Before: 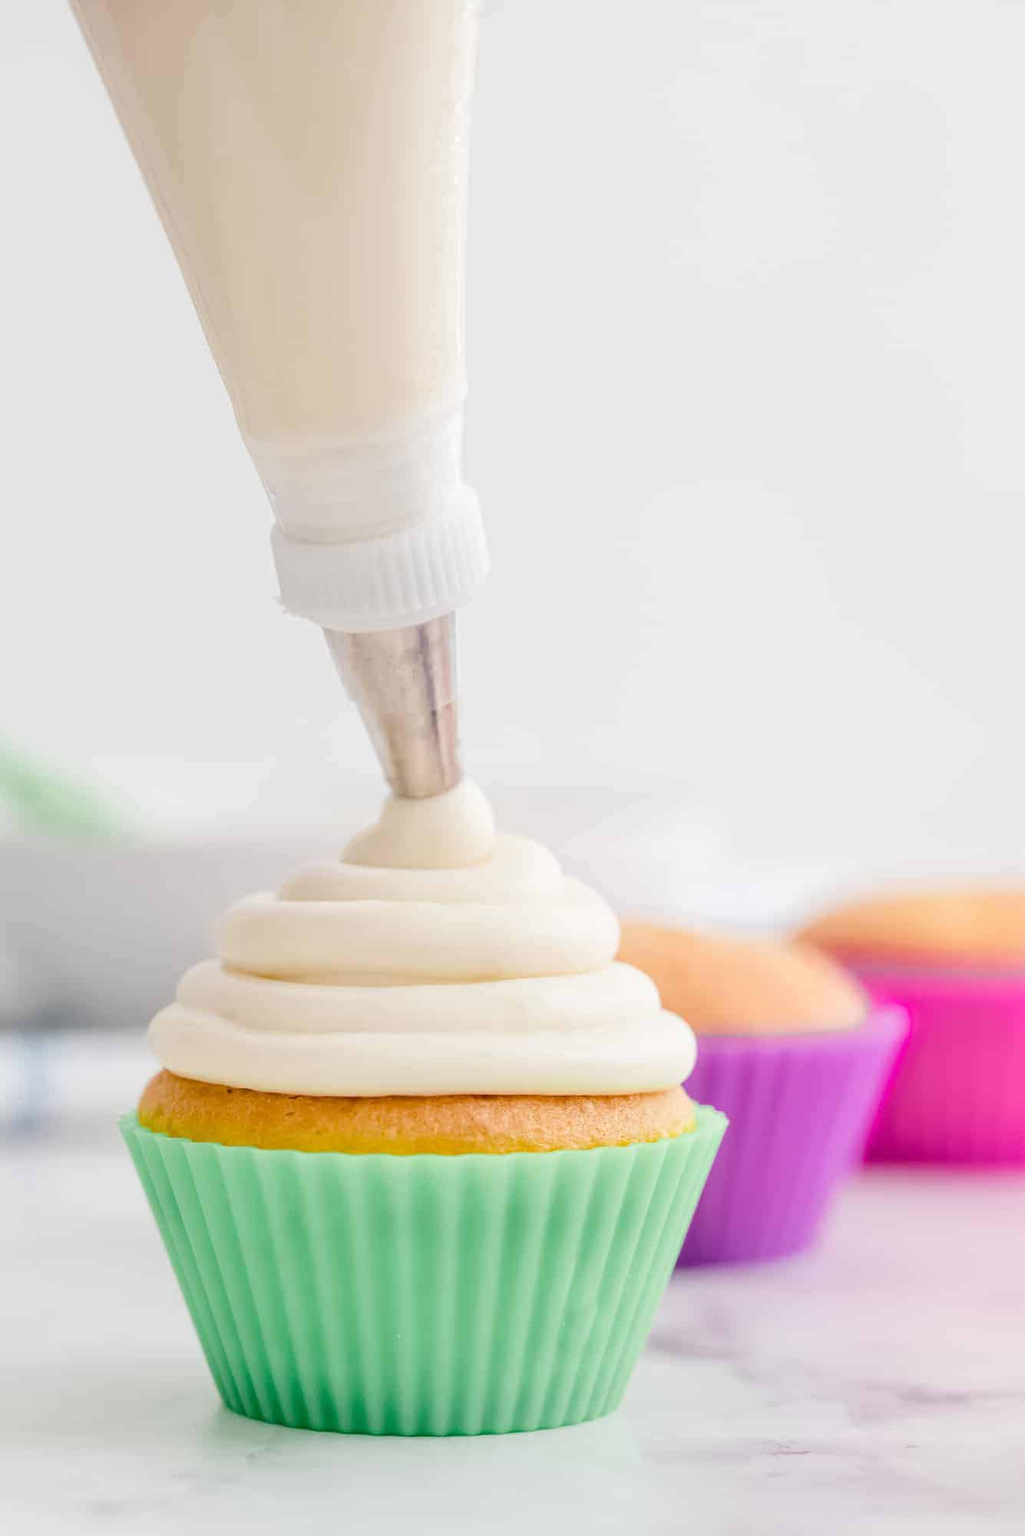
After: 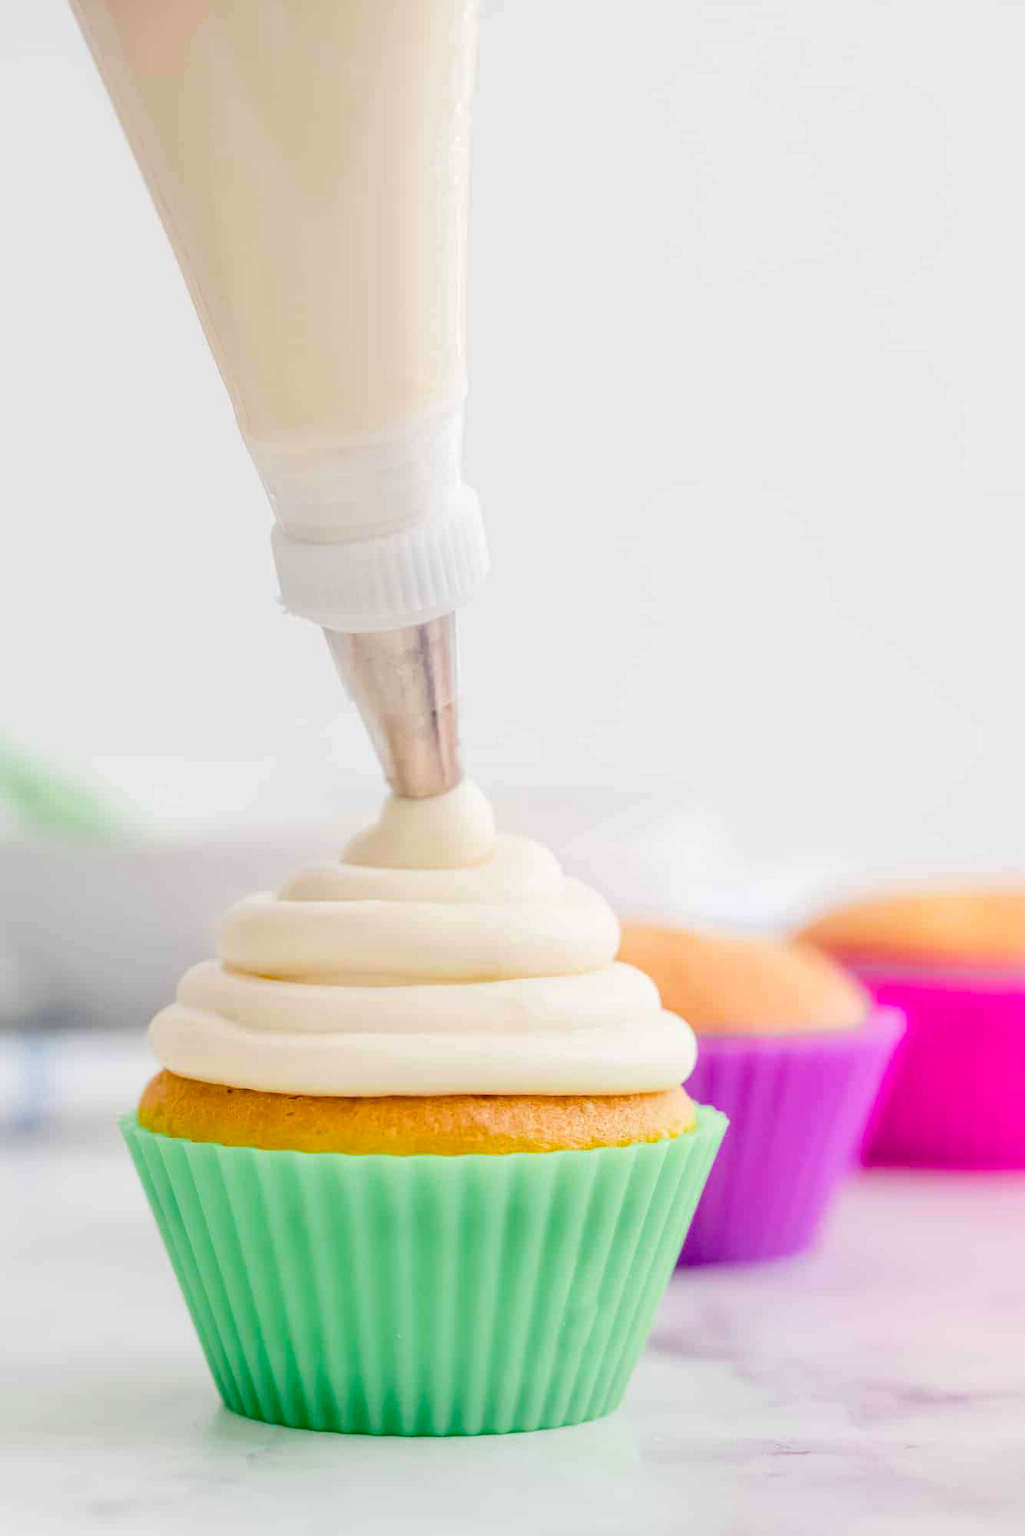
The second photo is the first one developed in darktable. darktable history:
color balance rgb: global offset › luminance -0.299%, global offset › hue 261.94°, perceptual saturation grading › global saturation 24.973%
